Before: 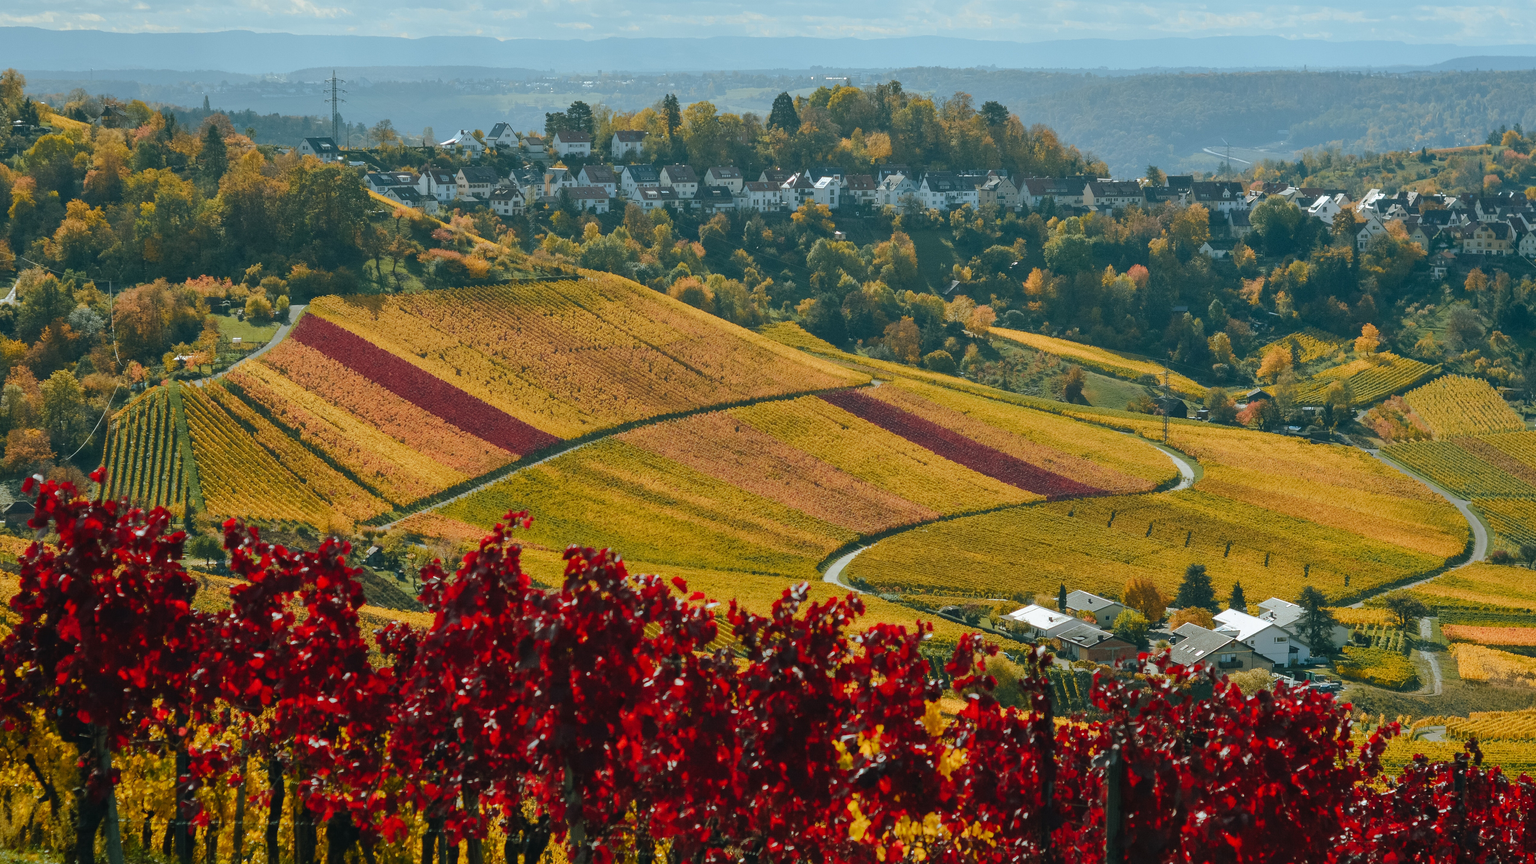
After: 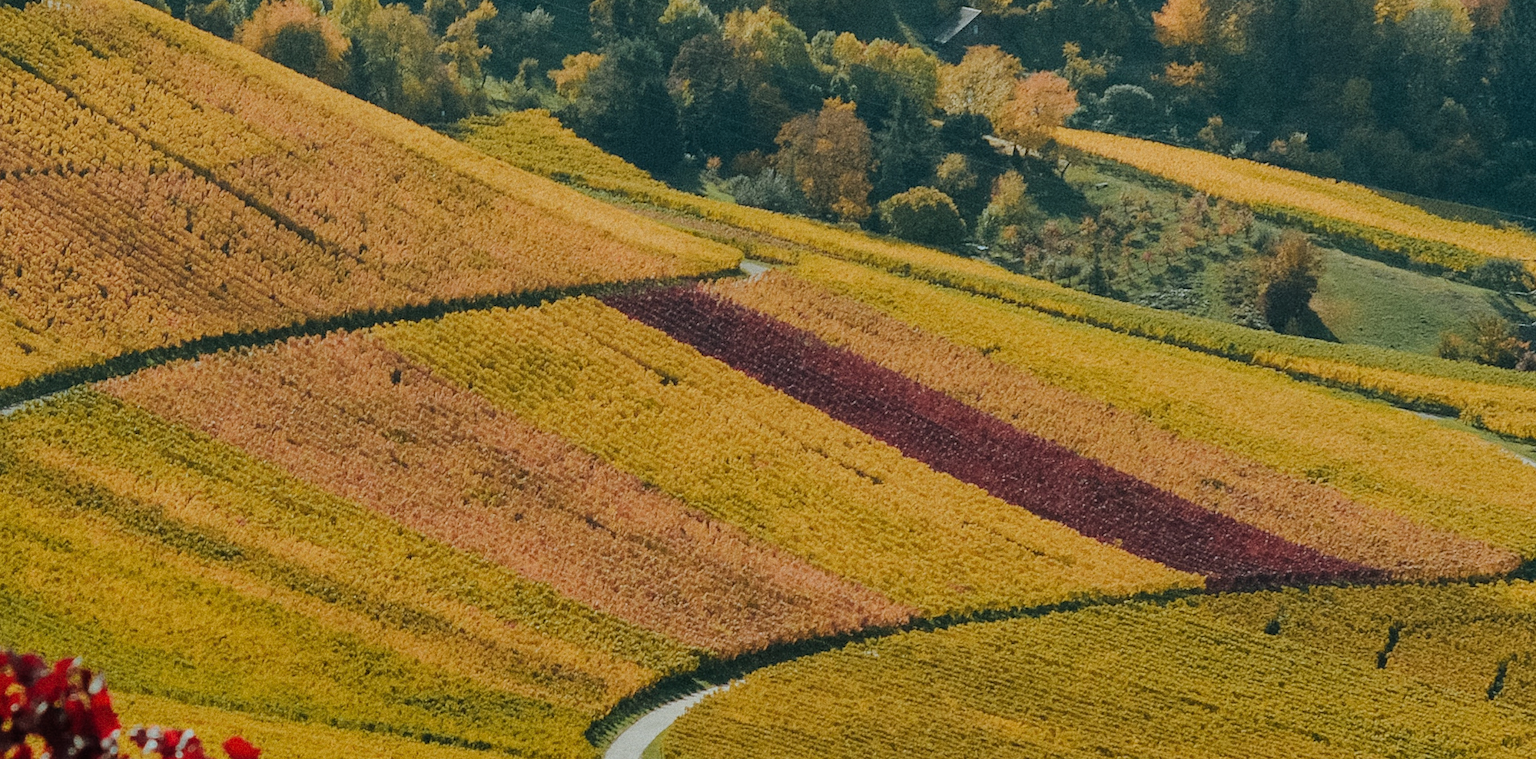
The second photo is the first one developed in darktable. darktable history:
rotate and perspective: rotation 1.69°, lens shift (vertical) -0.023, lens shift (horizontal) -0.291, crop left 0.025, crop right 0.988, crop top 0.092, crop bottom 0.842
filmic rgb: black relative exposure -7.15 EV, white relative exposure 5.36 EV, hardness 3.02
crop: left 30%, top 30%, right 30%, bottom 30%
color balance rgb: shadows lift › luminance -10%, highlights gain › luminance 10%, saturation formula JzAzBz (2021)
grain: coarseness 22.88 ISO
